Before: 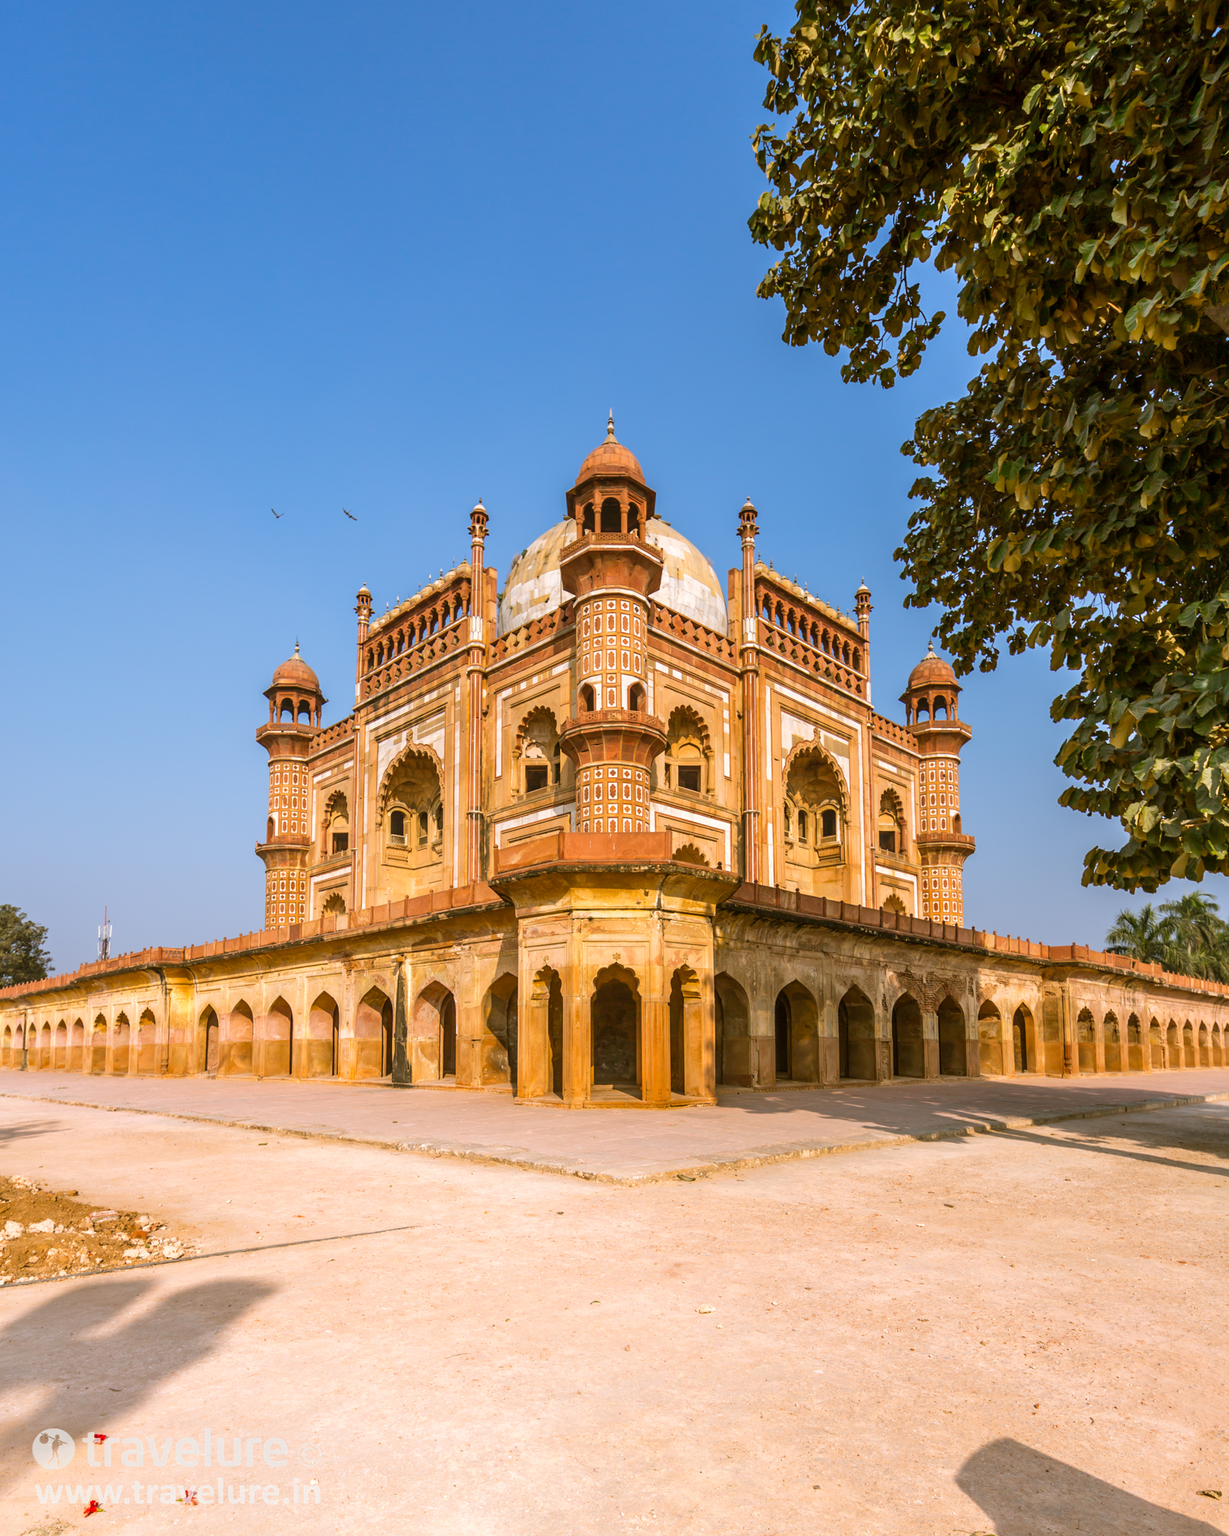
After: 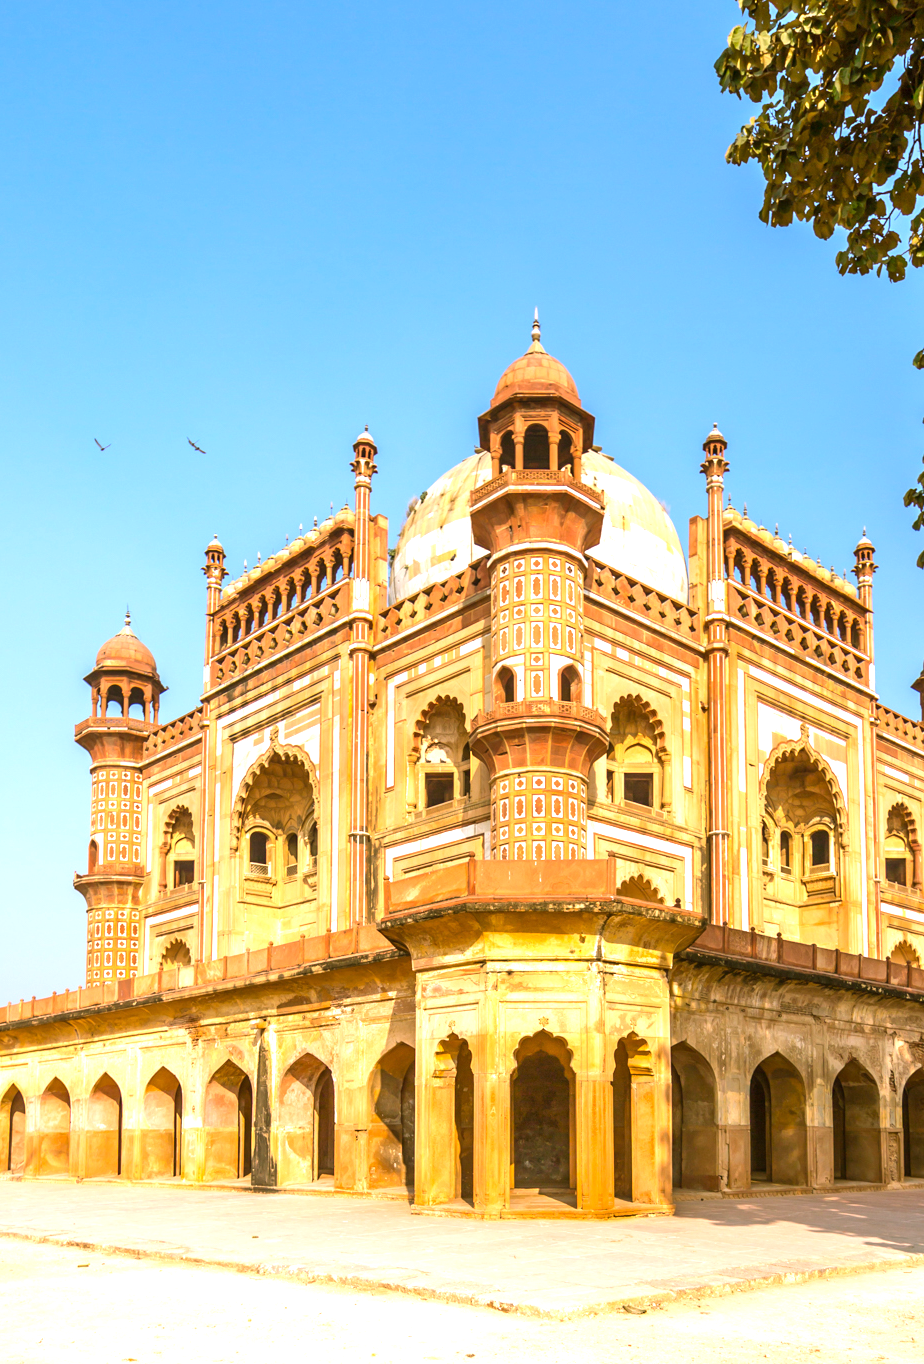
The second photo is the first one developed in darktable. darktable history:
tone equalizer: on, module defaults
exposure: exposure 1 EV, compensate highlight preservation false
crop: left 16.202%, top 11.208%, right 26.045%, bottom 20.557%
